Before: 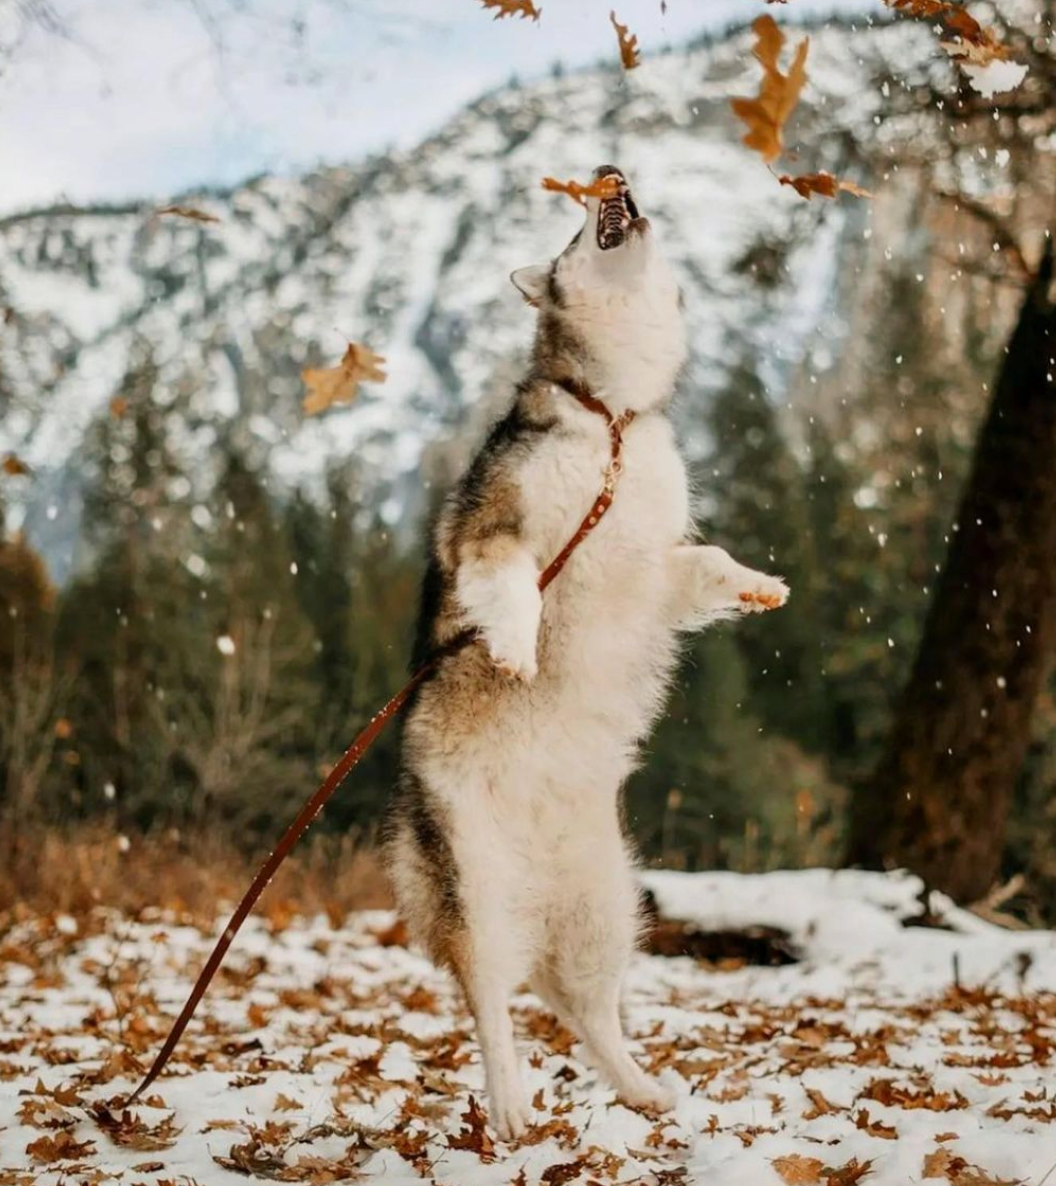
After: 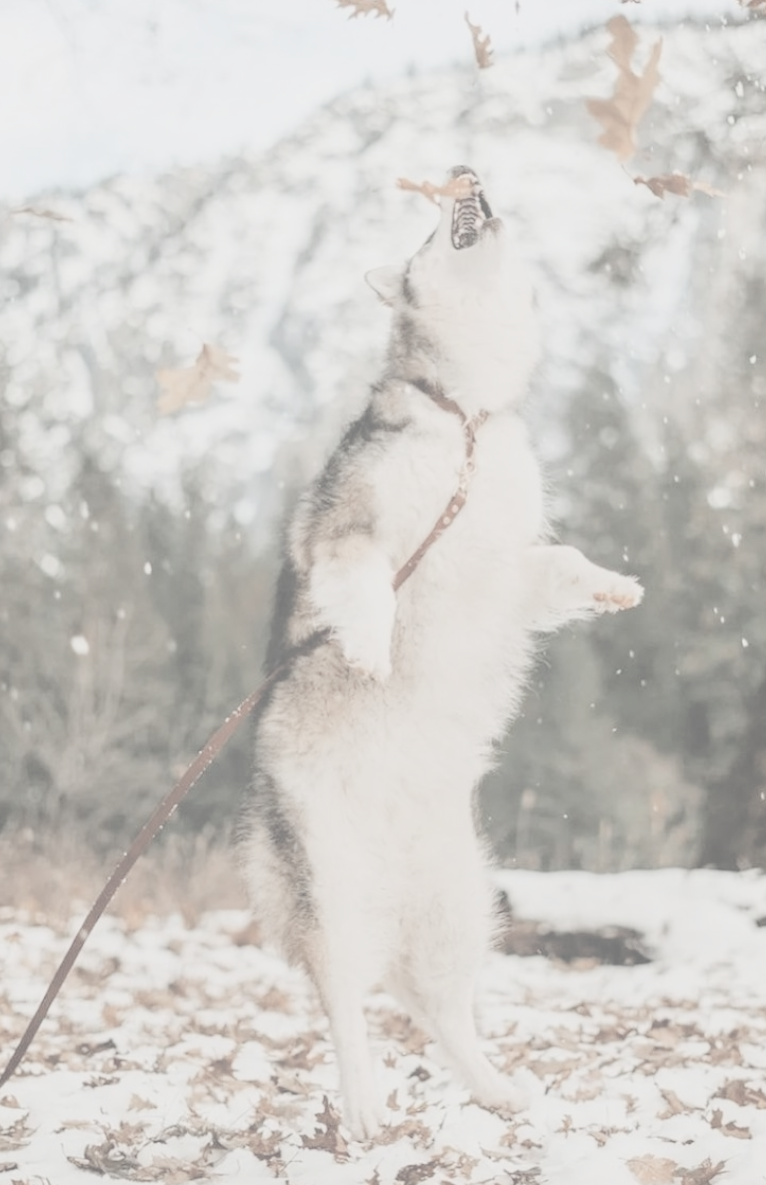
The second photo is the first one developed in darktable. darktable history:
contrast brightness saturation: contrast -0.32, brightness 0.753, saturation -0.797
crop: left 13.868%, right 13.508%
shadows and highlights: shadows 1.61, highlights 39.85
